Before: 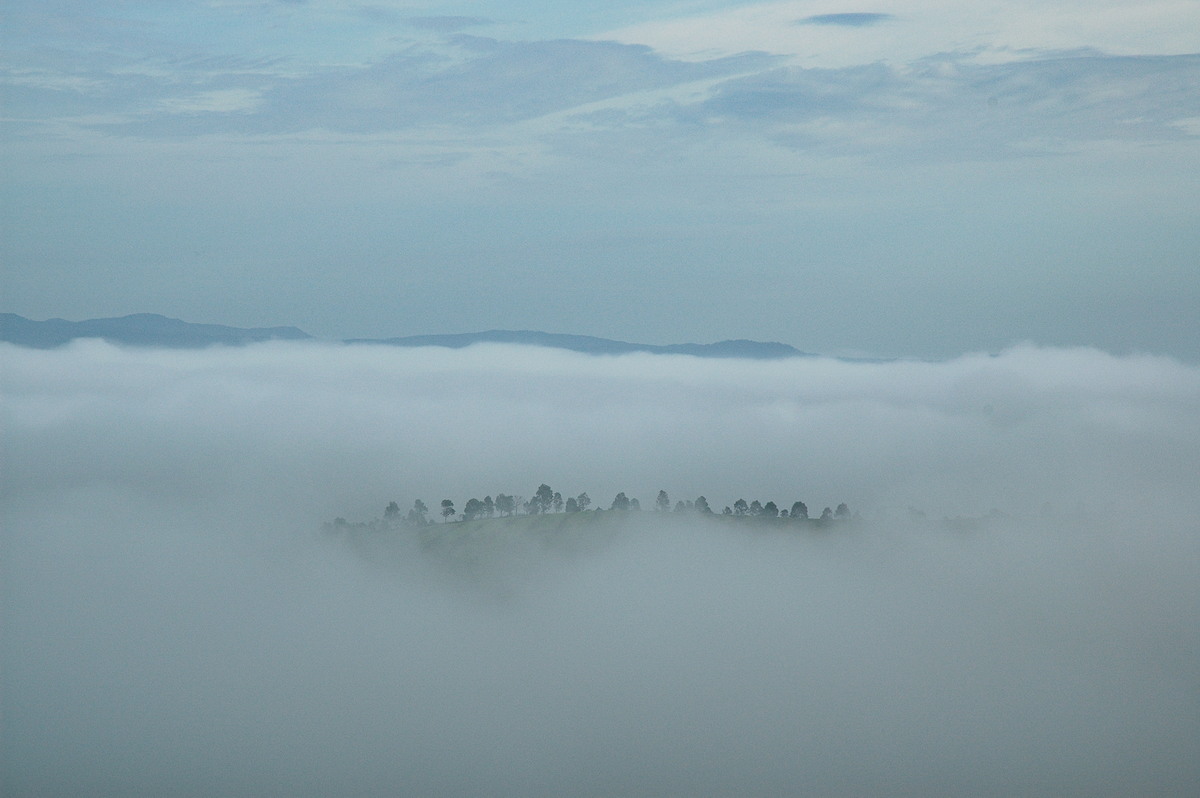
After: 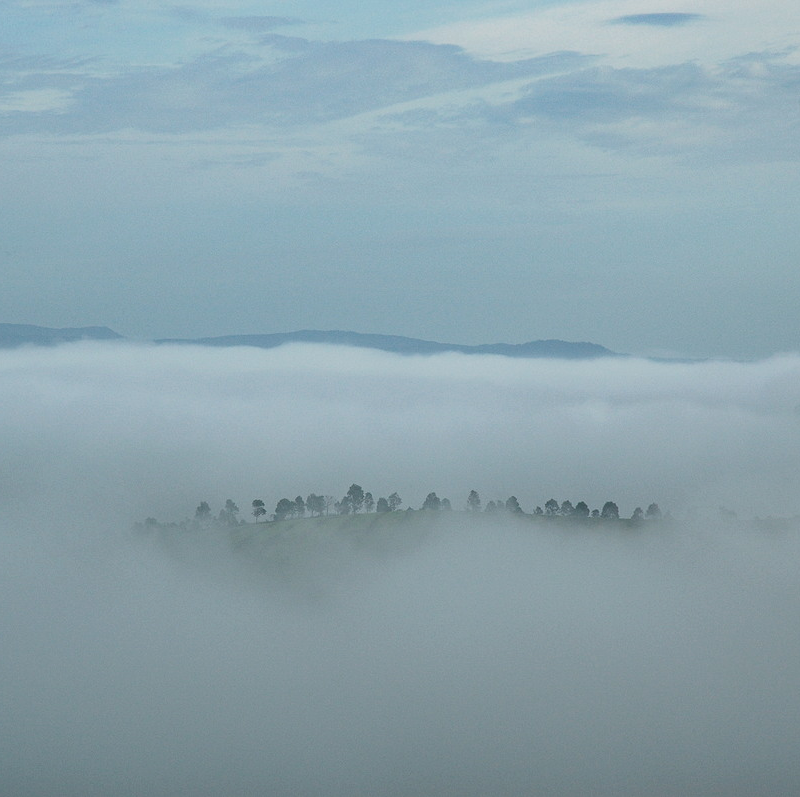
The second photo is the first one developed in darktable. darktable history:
levels: levels [0.026, 0.507, 0.987]
crop and rotate: left 15.754%, right 17.579%
